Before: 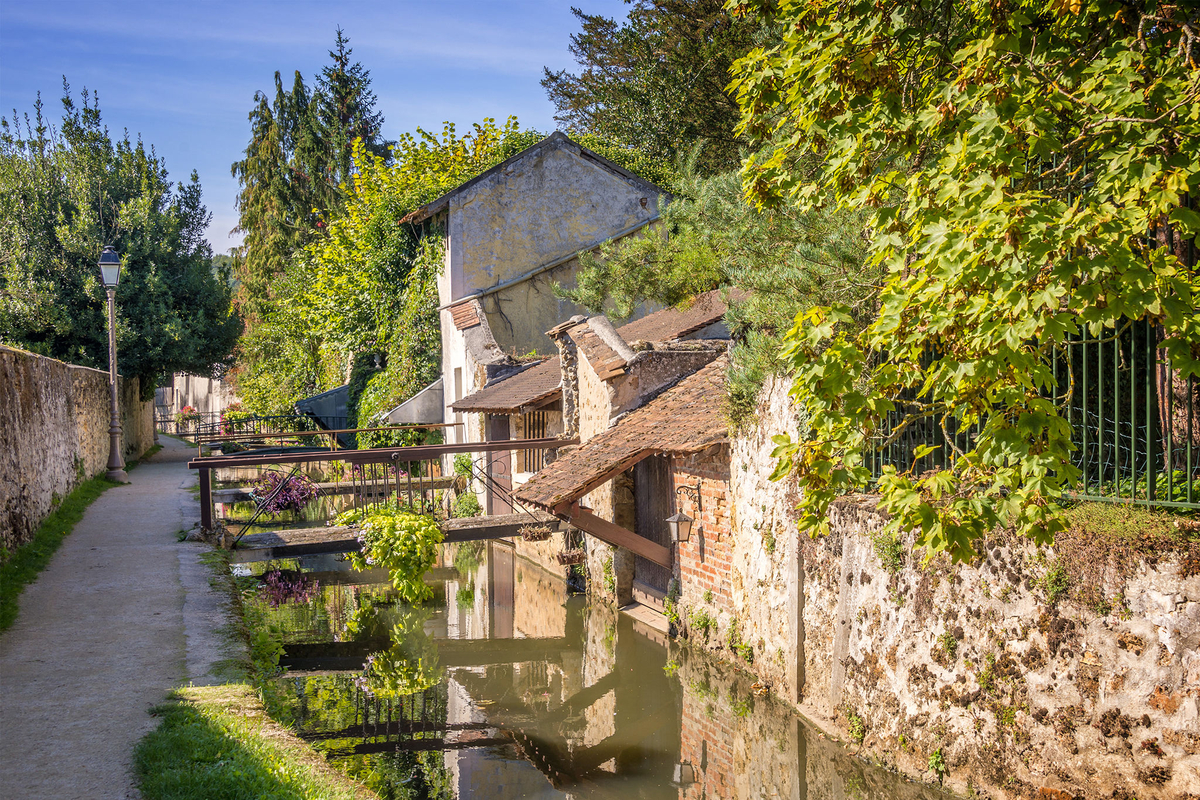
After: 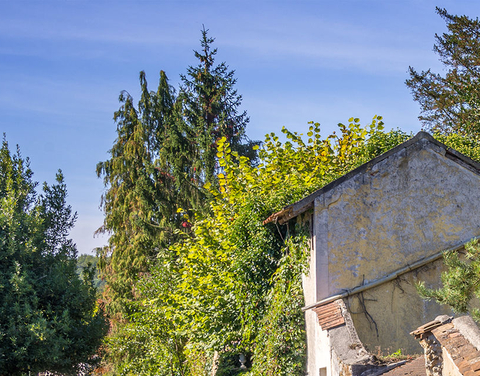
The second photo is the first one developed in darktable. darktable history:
crop and rotate: left 11.269%, top 0.106%, right 48.662%, bottom 52.841%
